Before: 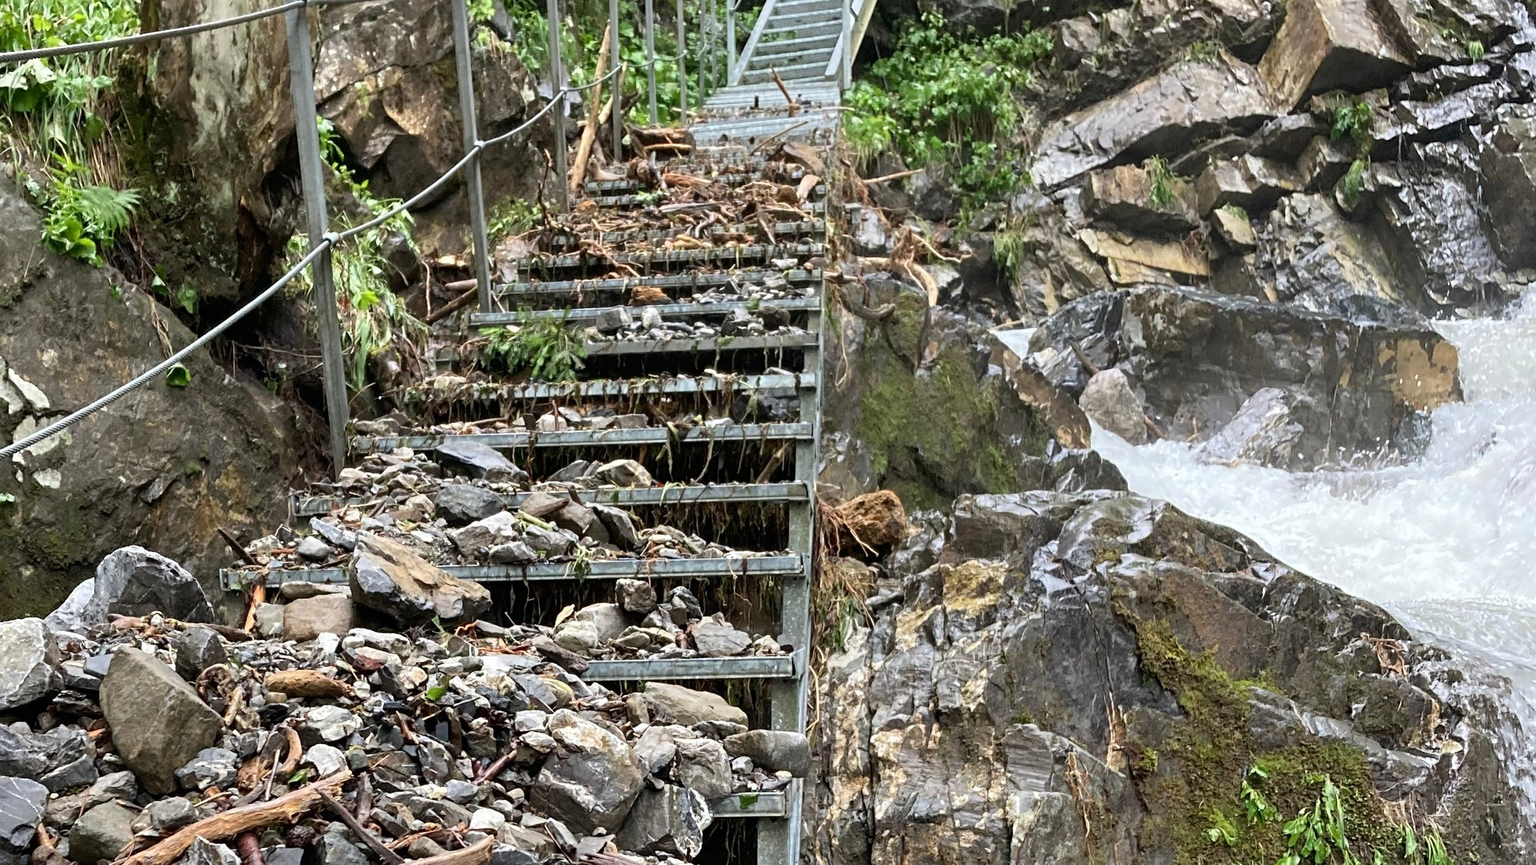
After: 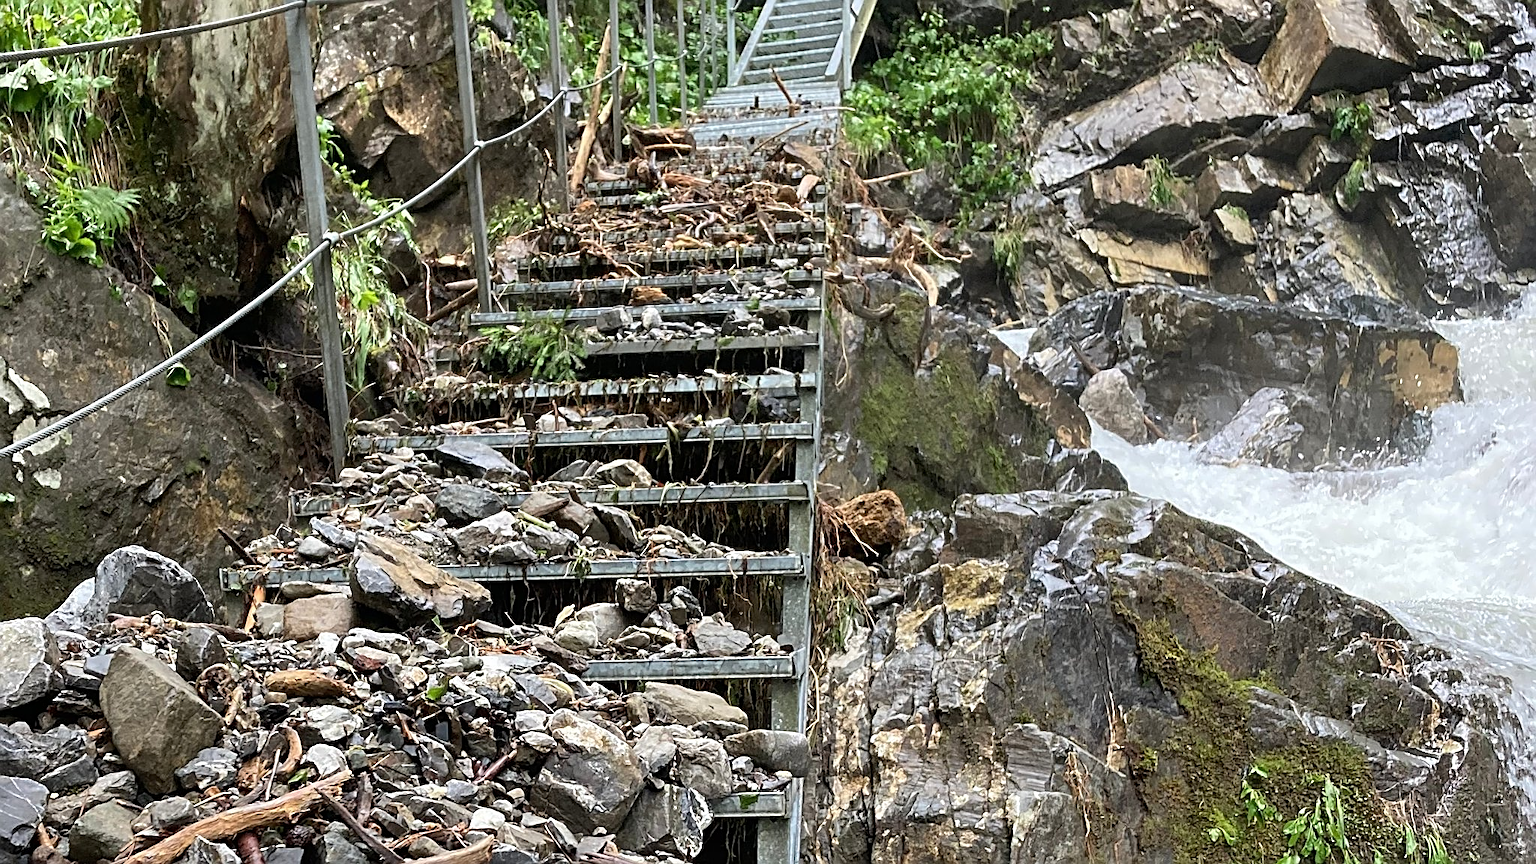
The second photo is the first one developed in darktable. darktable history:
sharpen: amount 0.593
